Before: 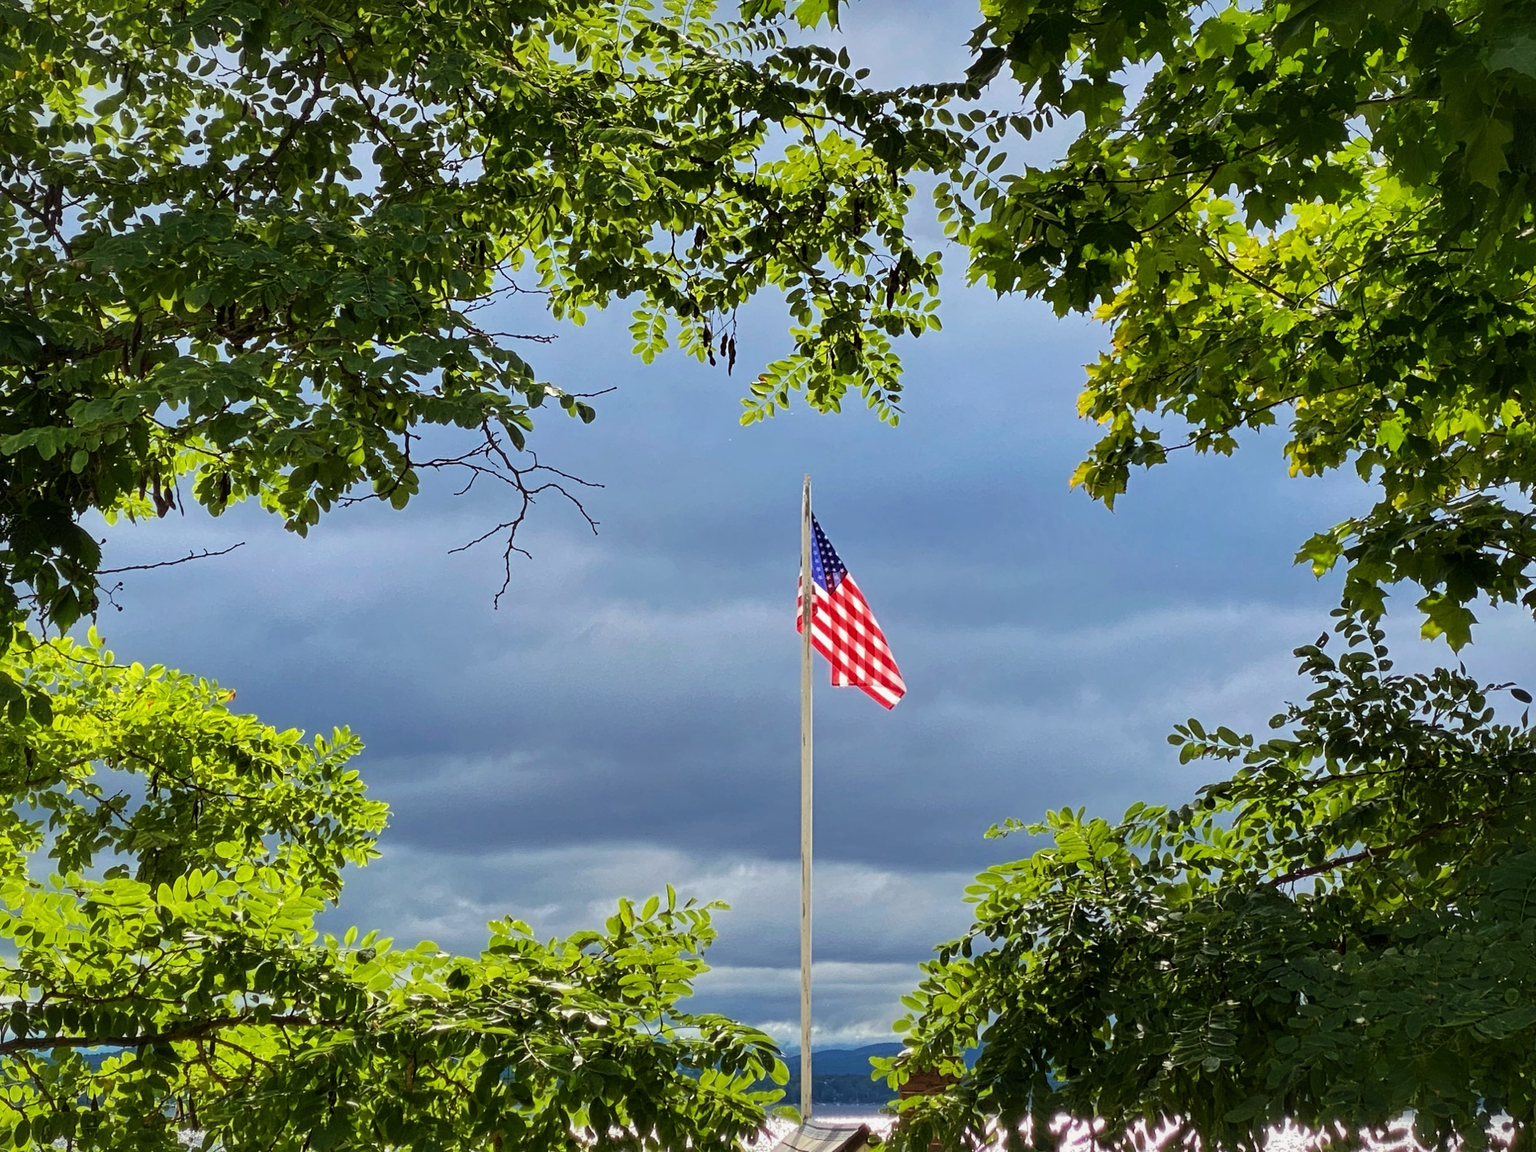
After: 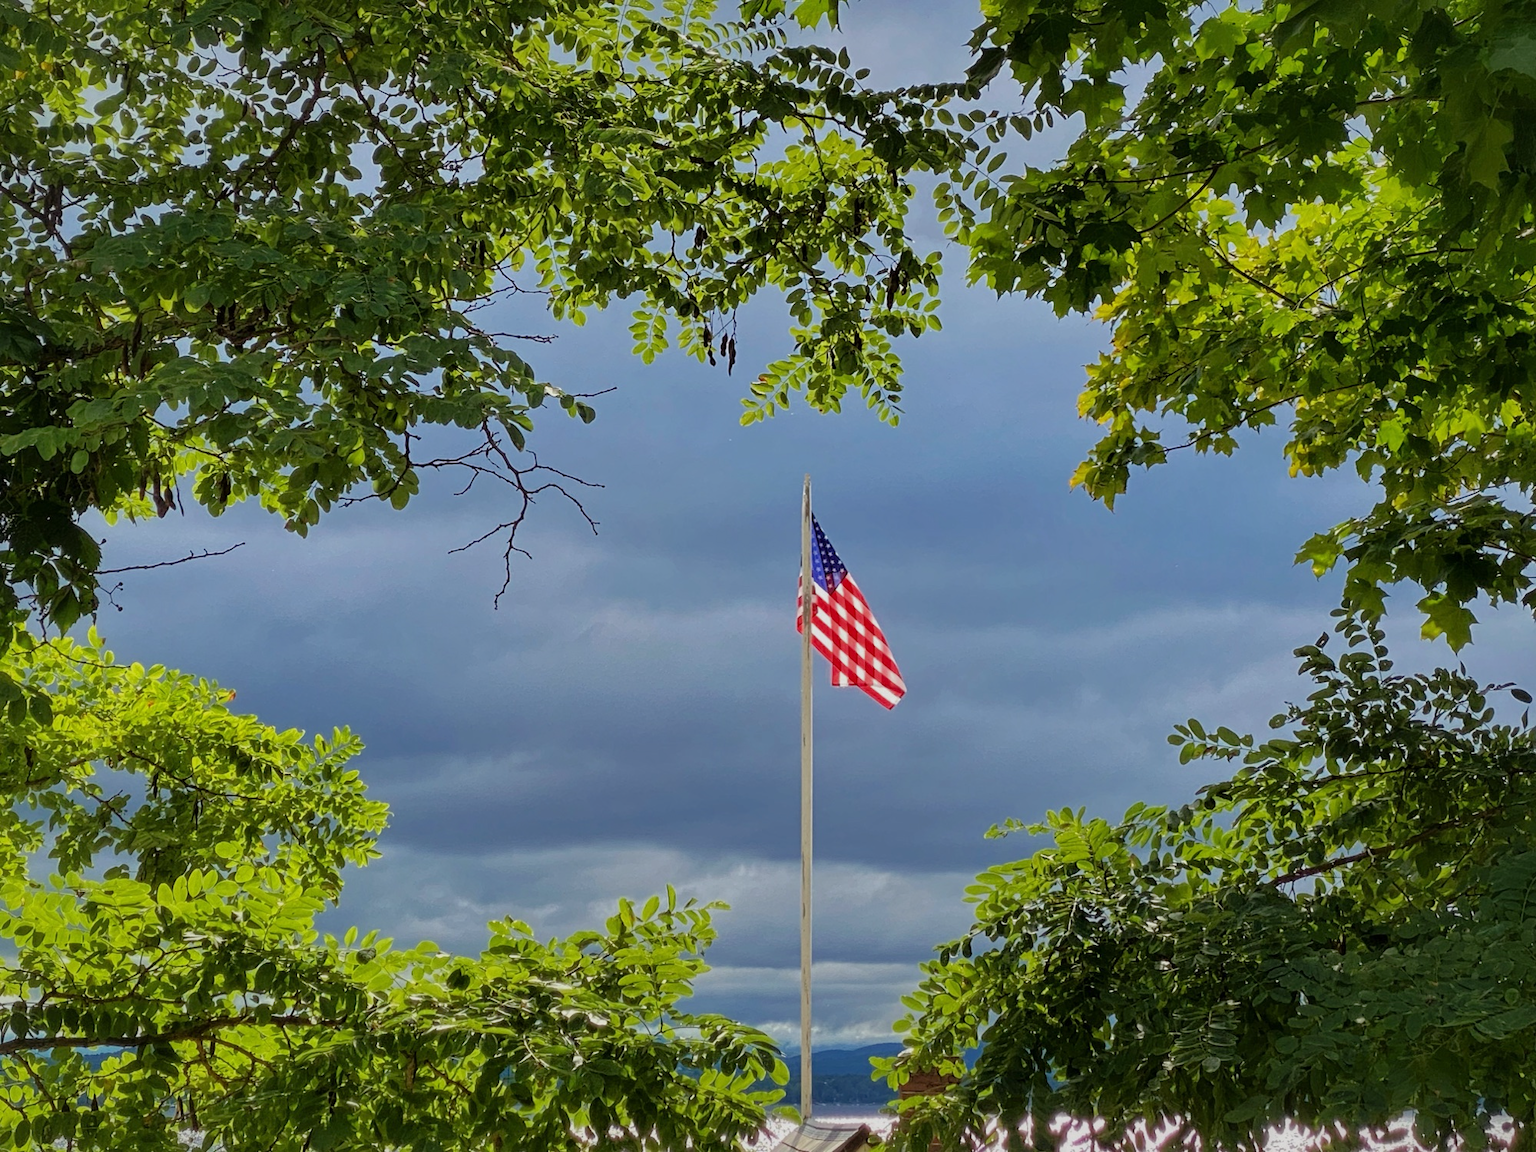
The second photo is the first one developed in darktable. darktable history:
tone equalizer: -8 EV 0.237 EV, -7 EV 0.43 EV, -6 EV 0.438 EV, -5 EV 0.246 EV, -3 EV -0.265 EV, -2 EV -0.392 EV, -1 EV -0.395 EV, +0 EV -0.261 EV, edges refinement/feathering 500, mask exposure compensation -1.57 EV, preserve details no
